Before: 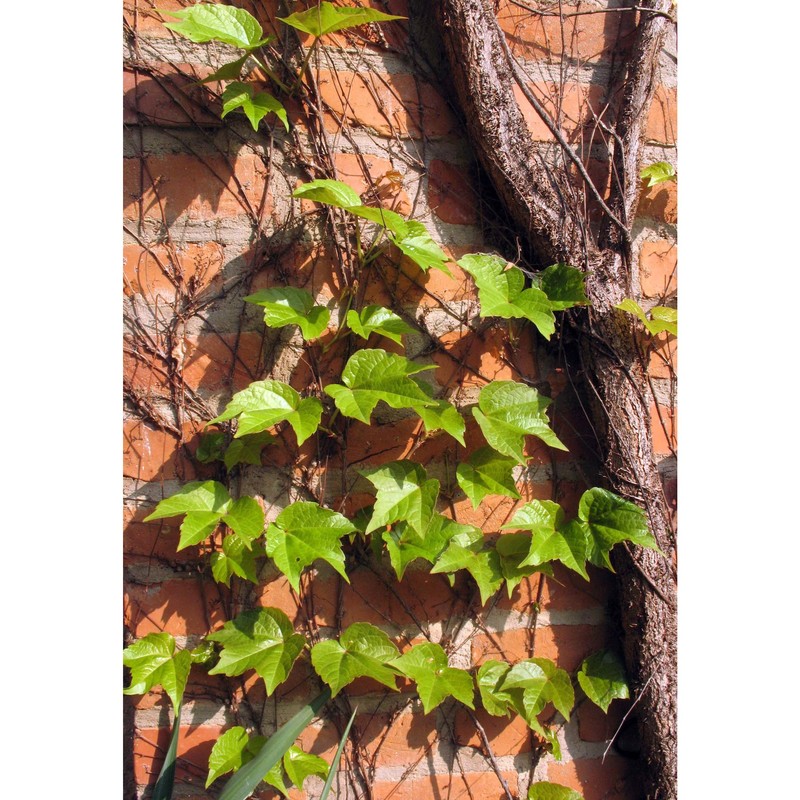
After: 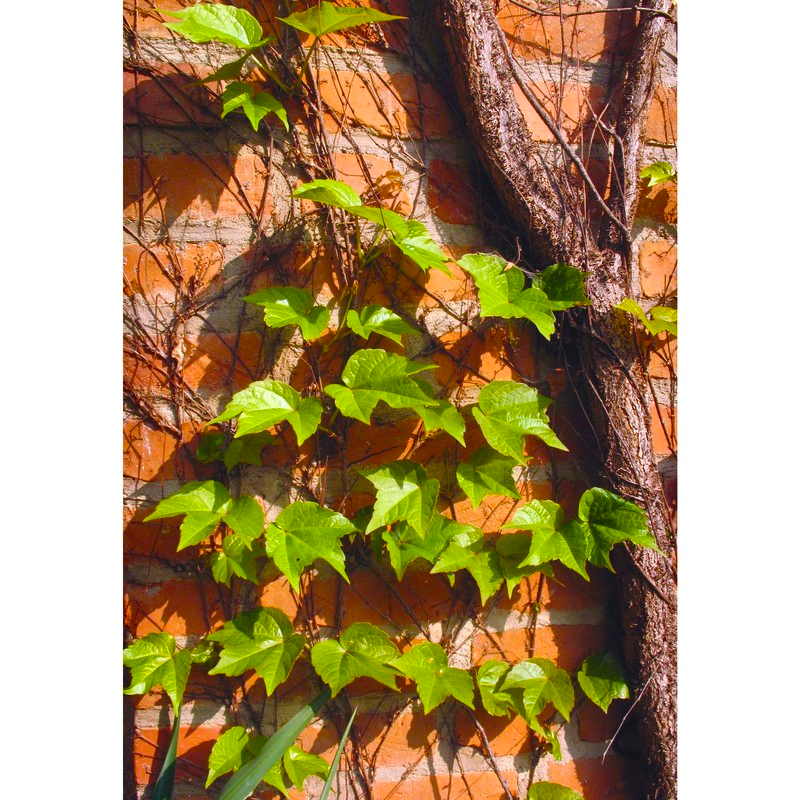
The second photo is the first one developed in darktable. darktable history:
color balance rgb: global offset › luminance 0.713%, perceptual saturation grading › global saturation 20%, perceptual saturation grading › highlights -25.033%, perceptual saturation grading › shadows 25.703%, global vibrance 50.077%
shadows and highlights: shadows 73.74, highlights -60.88, soften with gaussian
